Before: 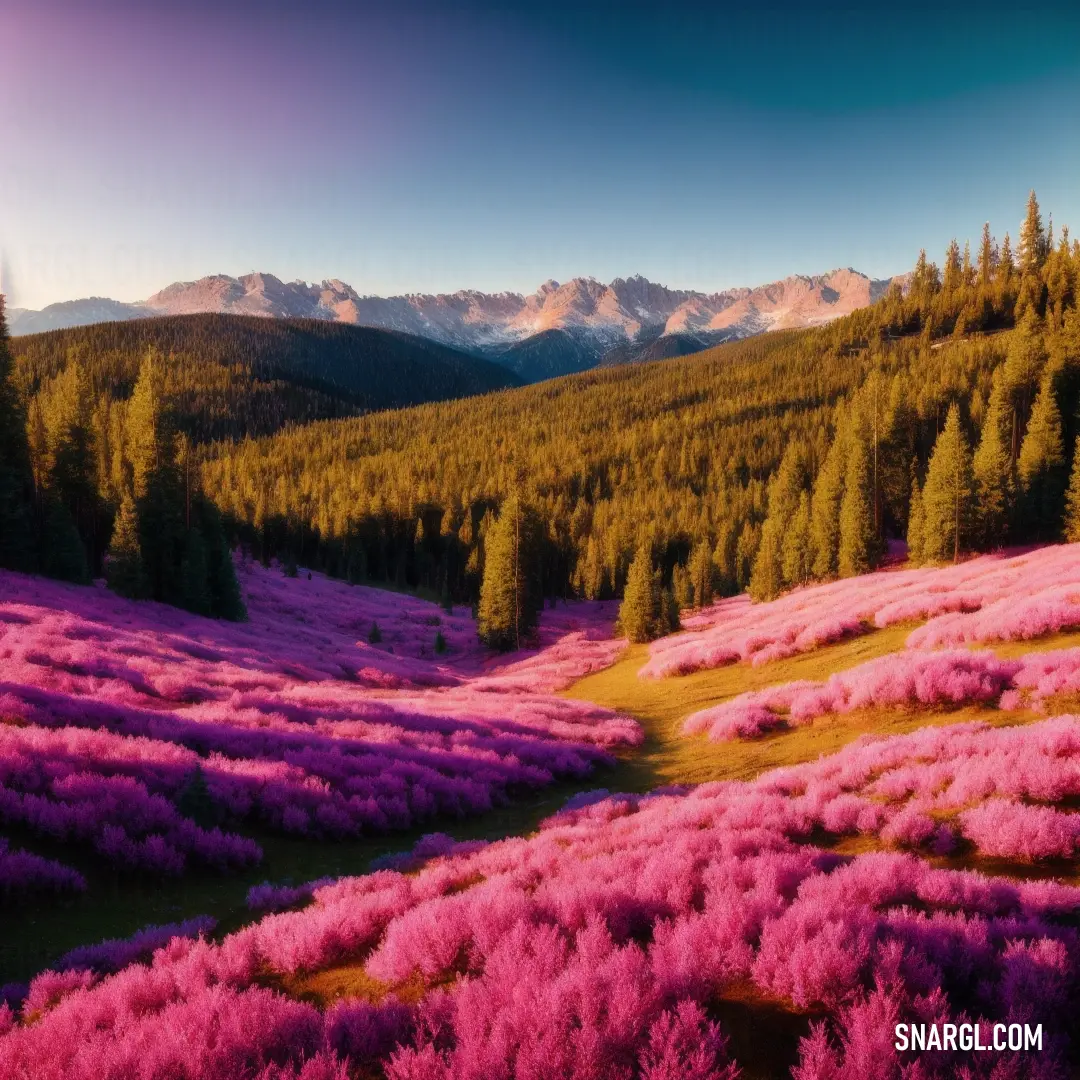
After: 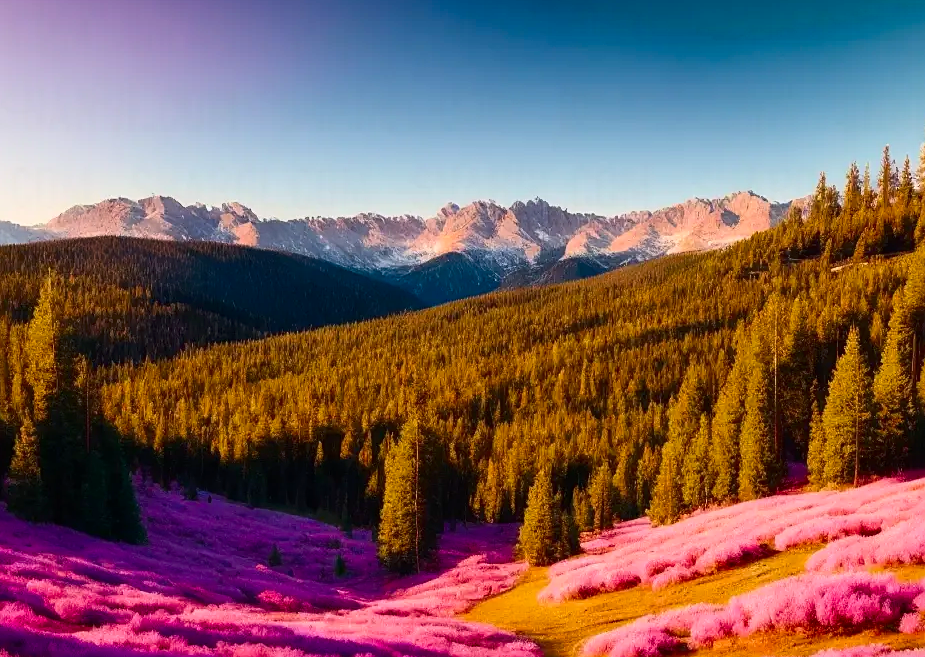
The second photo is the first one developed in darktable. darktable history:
contrast brightness saturation: contrast 0.183, saturation 0.305
crop and rotate: left 9.333%, top 7.155%, right 5.008%, bottom 31.937%
sharpen: on, module defaults
